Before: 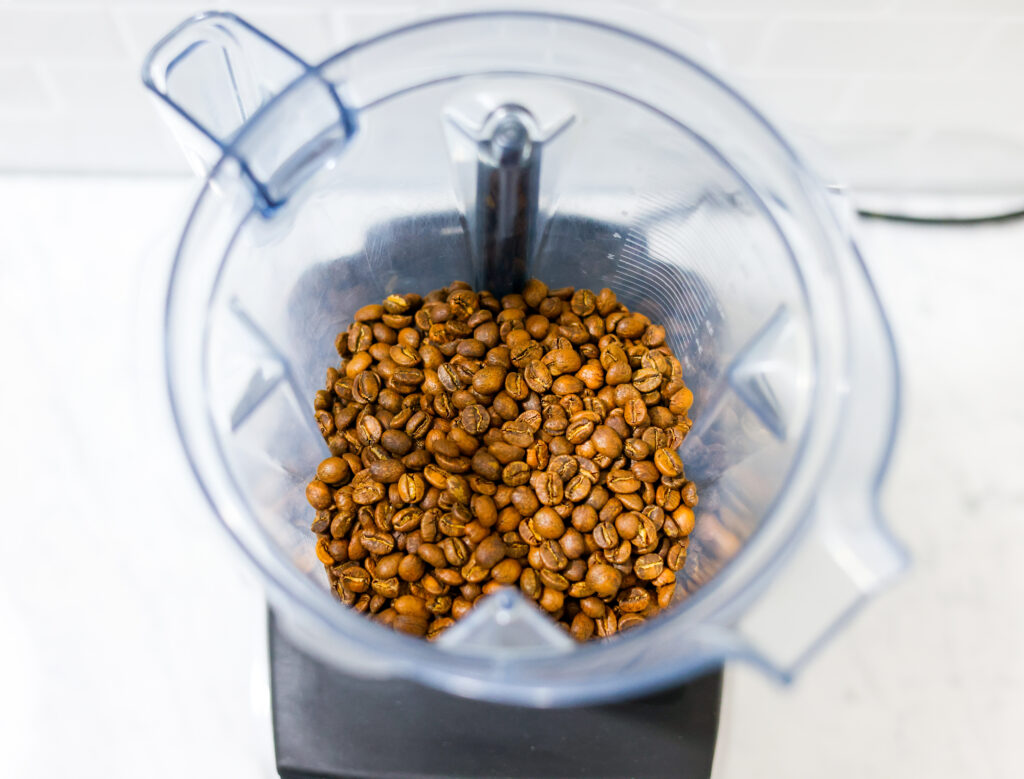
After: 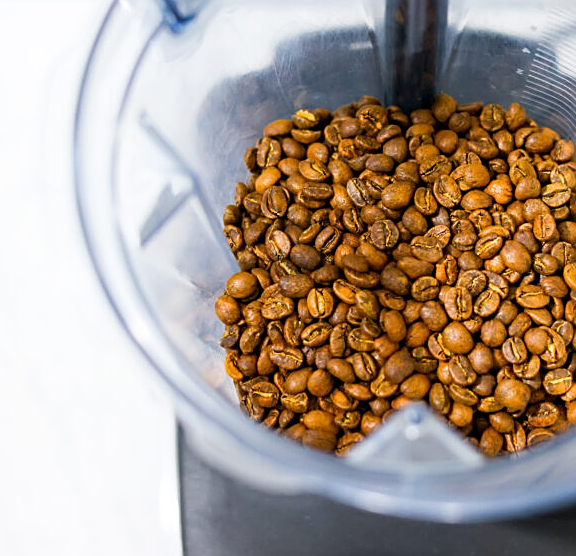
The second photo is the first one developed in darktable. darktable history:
sharpen: on, module defaults
crop: left 8.966%, top 23.852%, right 34.699%, bottom 4.703%
